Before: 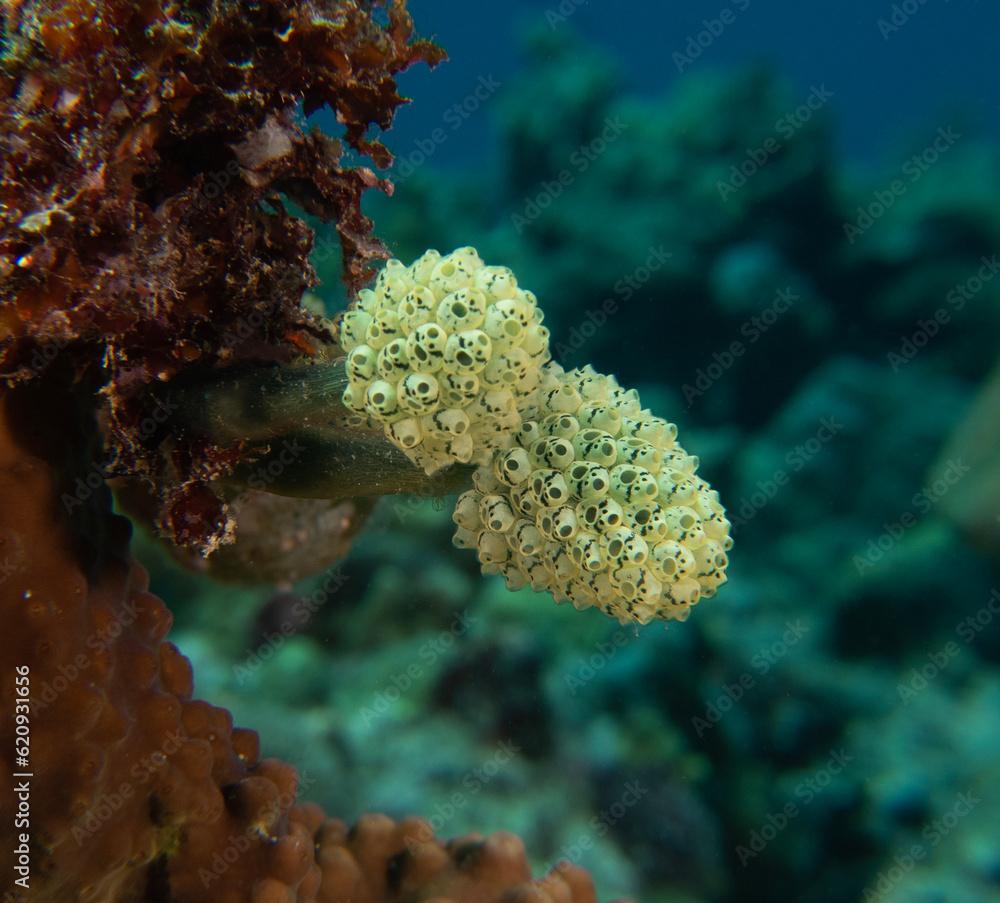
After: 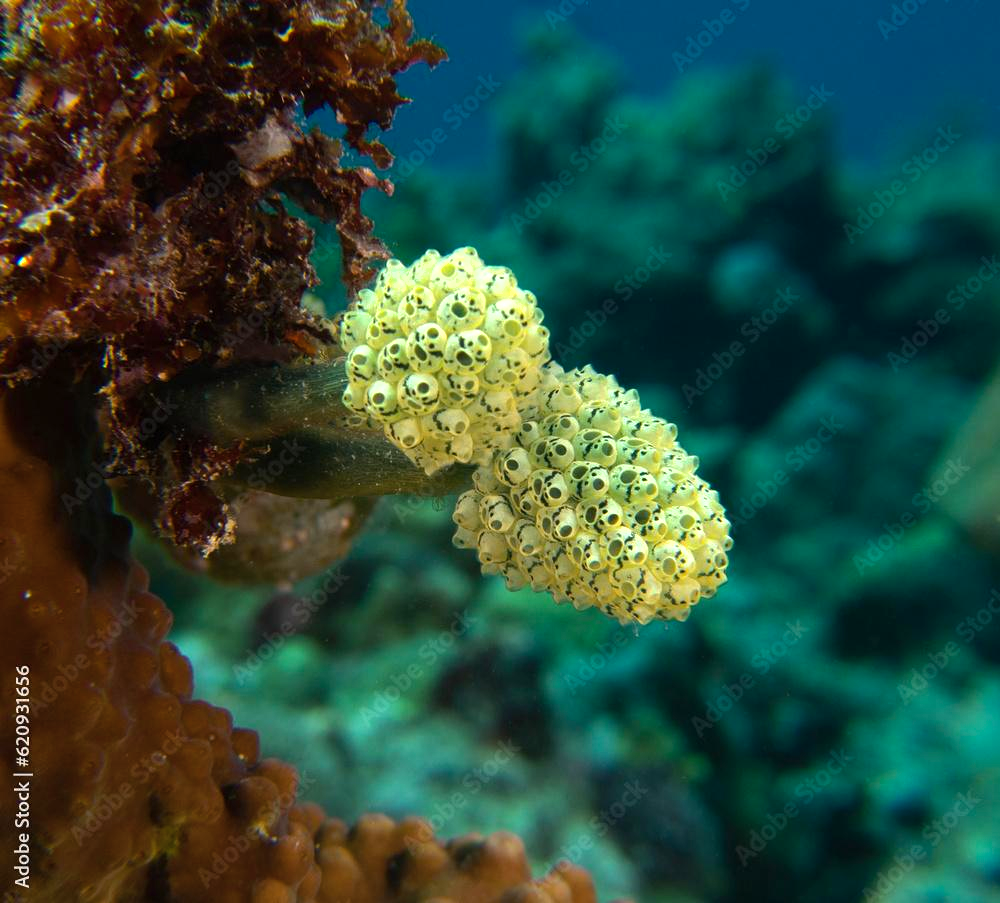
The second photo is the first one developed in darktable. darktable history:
exposure: exposure -0.023 EV, compensate highlight preservation false
color correction: highlights b* 0.058, saturation 0.79
shadows and highlights: shadows -20.52, white point adjustment -2.07, highlights -35.15
color balance rgb: linear chroma grading › global chroma 8.993%, perceptual saturation grading › global saturation 25.658%, perceptual brilliance grading › global brilliance 24.555%
